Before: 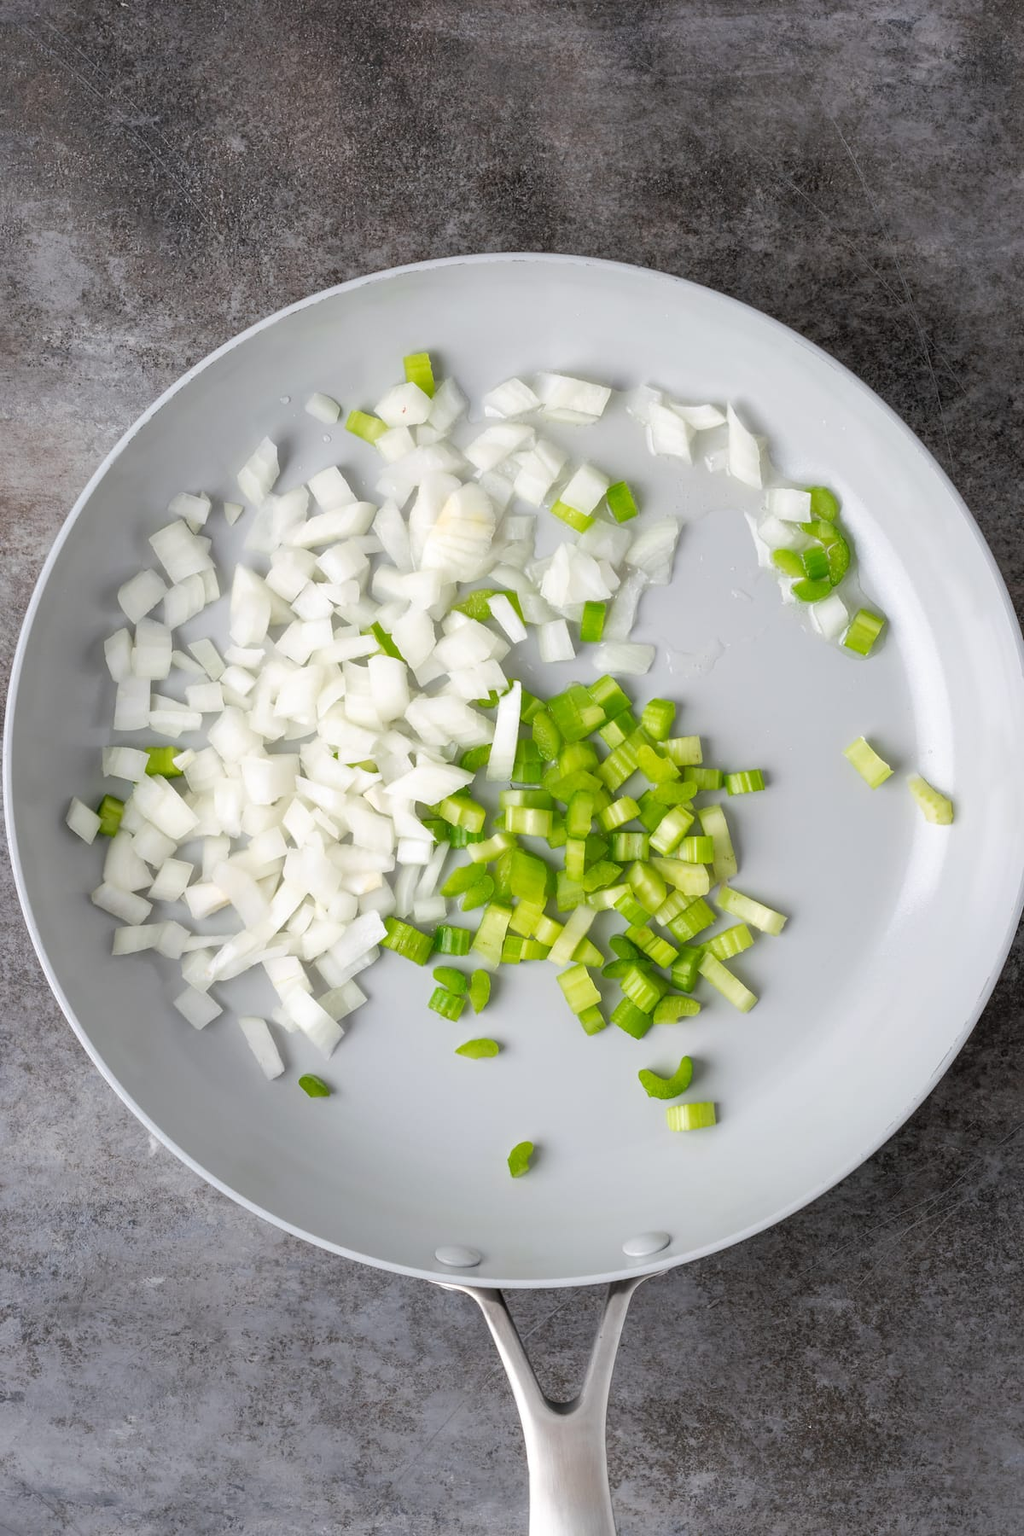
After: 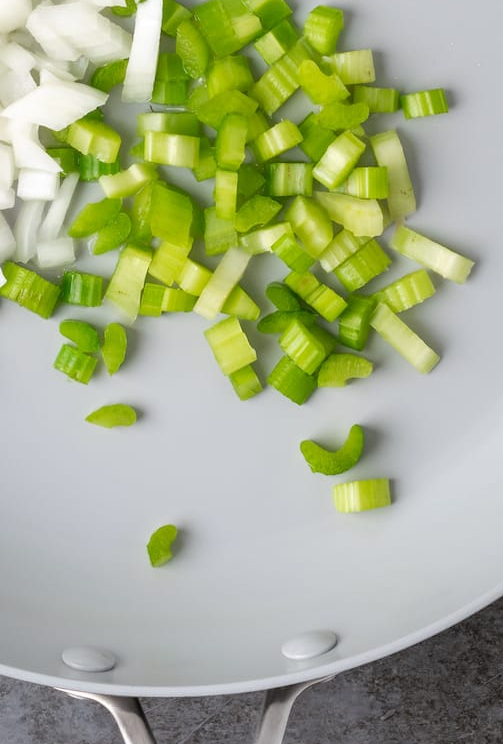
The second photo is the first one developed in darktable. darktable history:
crop: left 37.382%, top 45.18%, right 20.655%, bottom 13.46%
